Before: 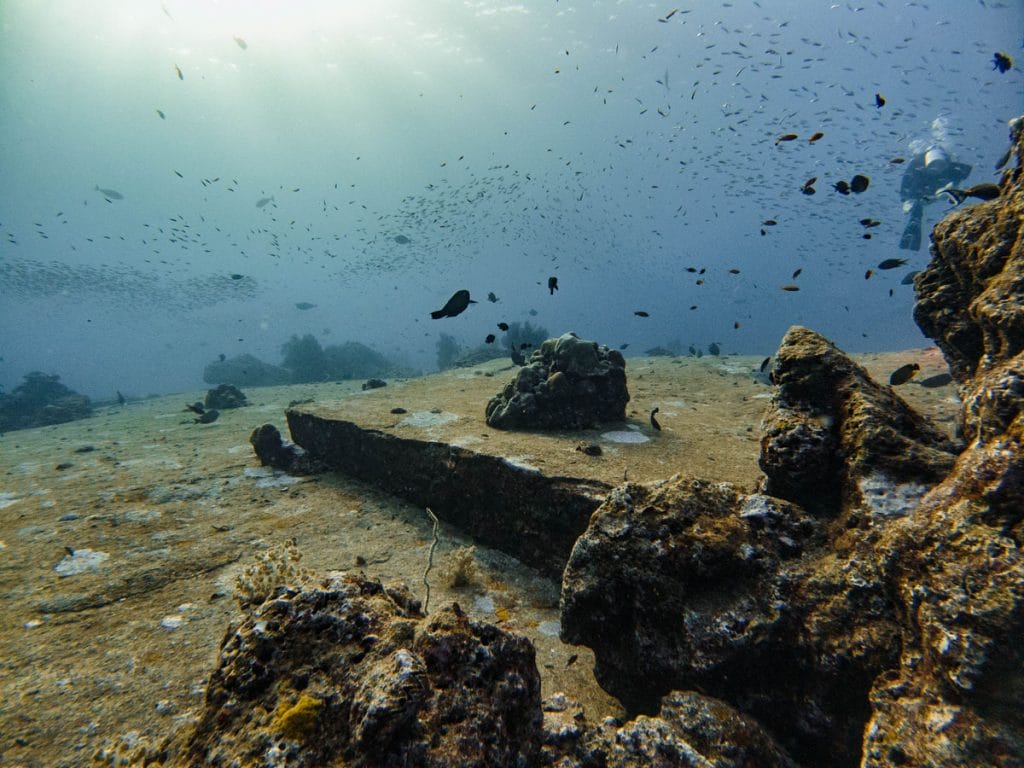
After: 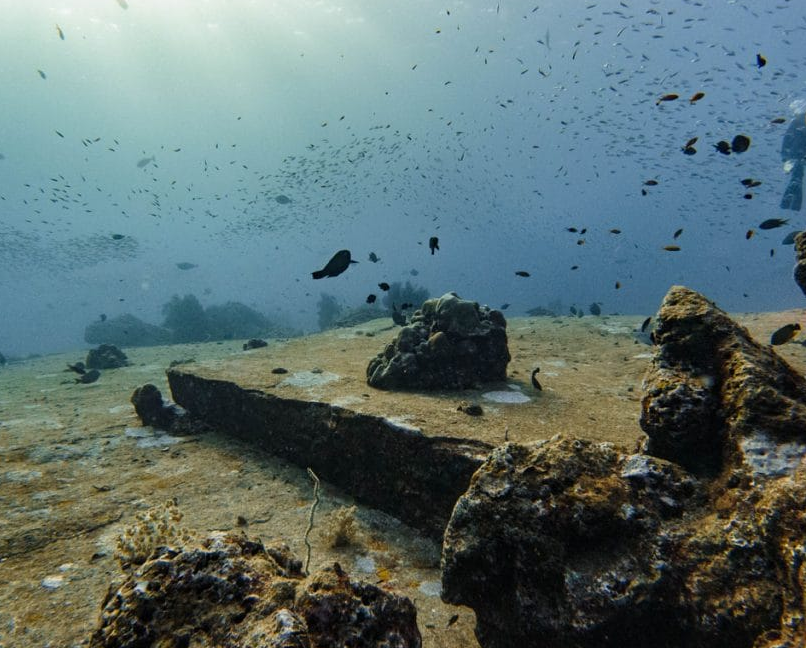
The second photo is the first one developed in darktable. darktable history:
crop: left 11.631%, top 5.215%, right 9.572%, bottom 10.318%
